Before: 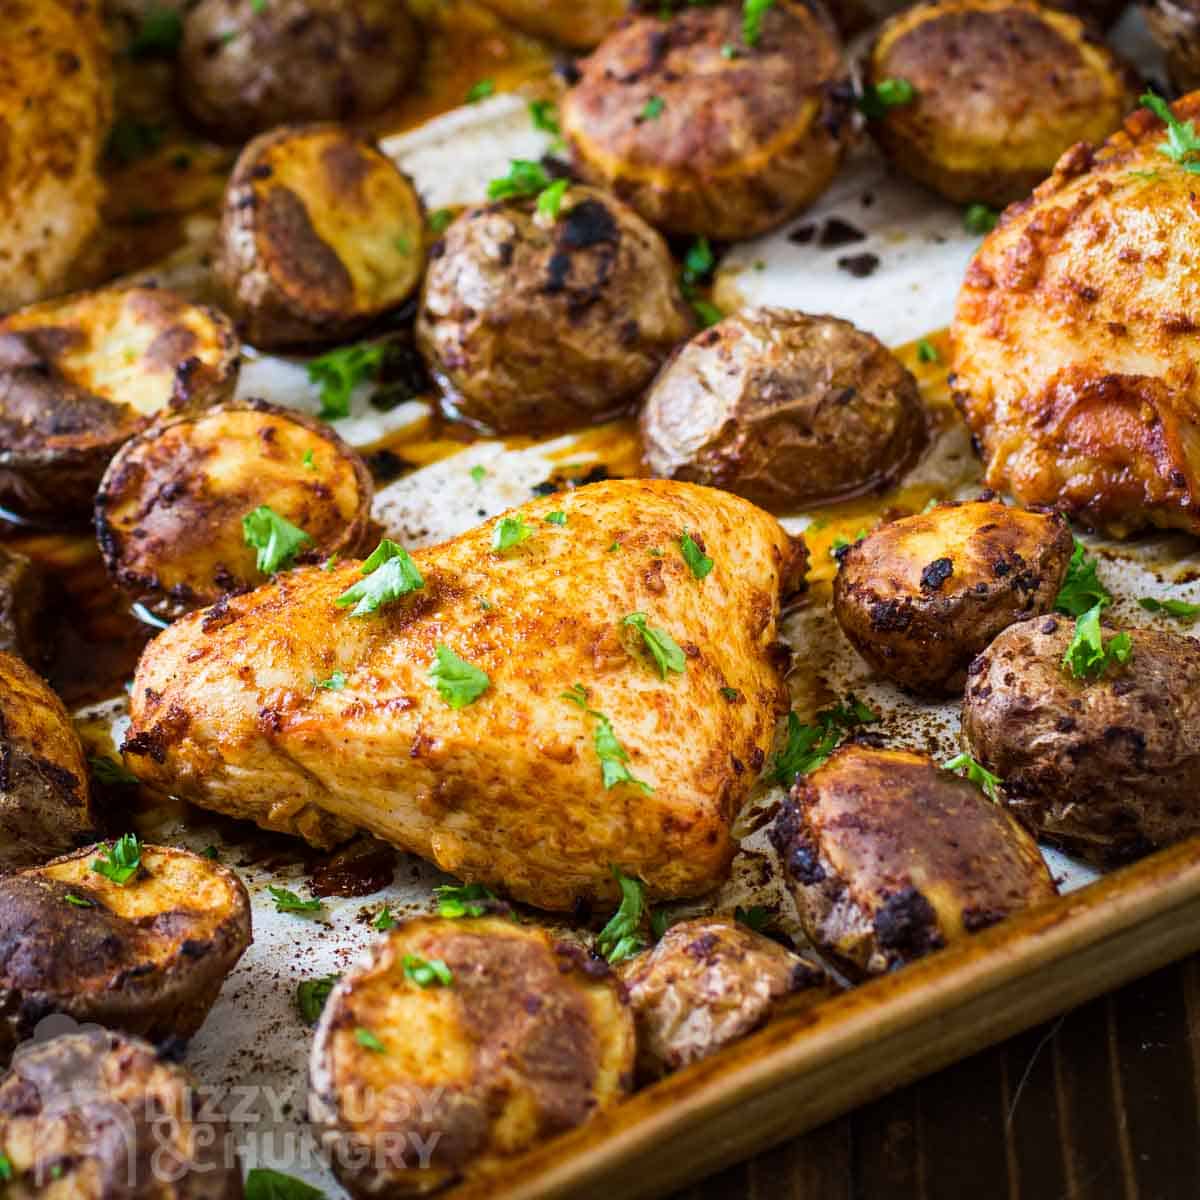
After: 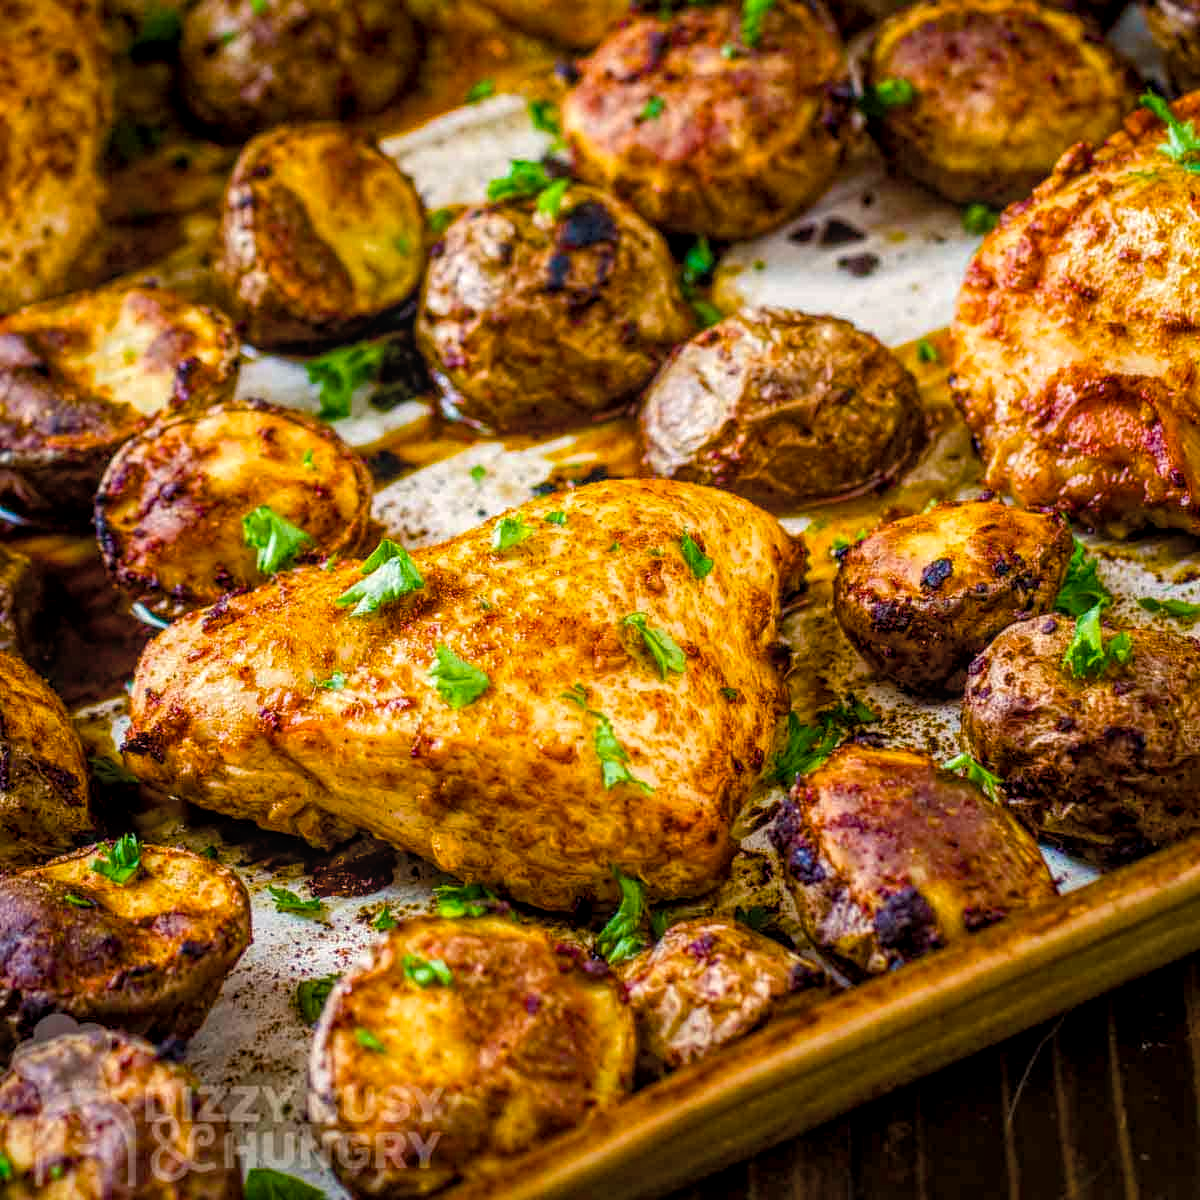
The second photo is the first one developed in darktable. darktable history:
exposure: black level correction 0.001, exposure 0.016 EV, compensate exposure bias true, compensate highlight preservation false
local contrast: highlights 75%, shadows 55%, detail 176%, midtone range 0.214
color balance rgb: highlights gain › chroma 3.033%, highlights gain › hue 72.04°, linear chroma grading › global chroma 9.715%, perceptual saturation grading › global saturation 0.155%, perceptual saturation grading › mid-tones 6.206%, perceptual saturation grading › shadows 71.617%, global vibrance 20%
